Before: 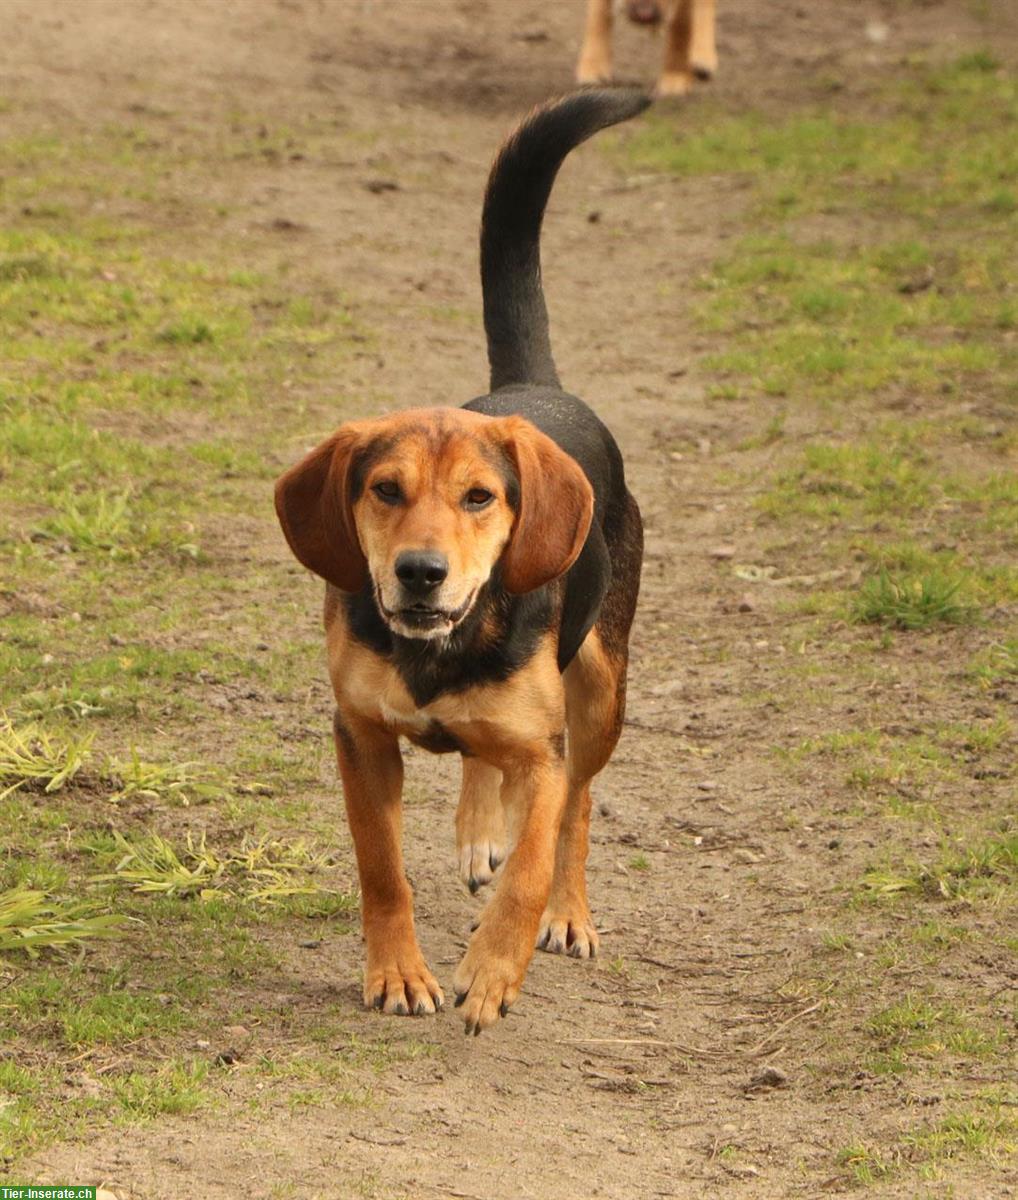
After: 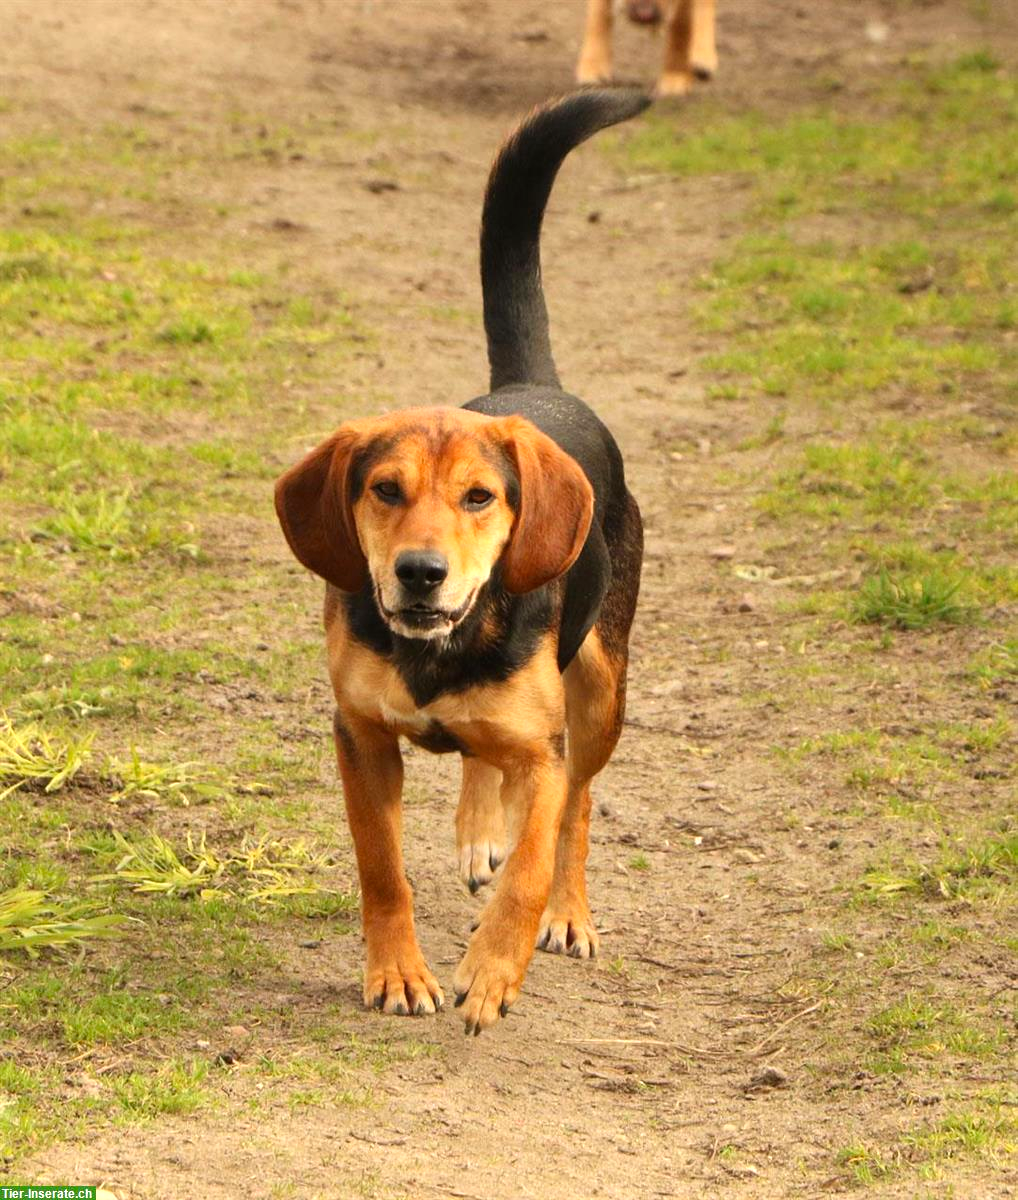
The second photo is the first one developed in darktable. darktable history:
contrast brightness saturation: contrast 0.038, saturation 0.155
tone equalizer: -8 EV -0.428 EV, -7 EV -0.399 EV, -6 EV -0.361 EV, -5 EV -0.202 EV, -3 EV 0.221 EV, -2 EV 0.326 EV, -1 EV 0.403 EV, +0 EV 0.434 EV
